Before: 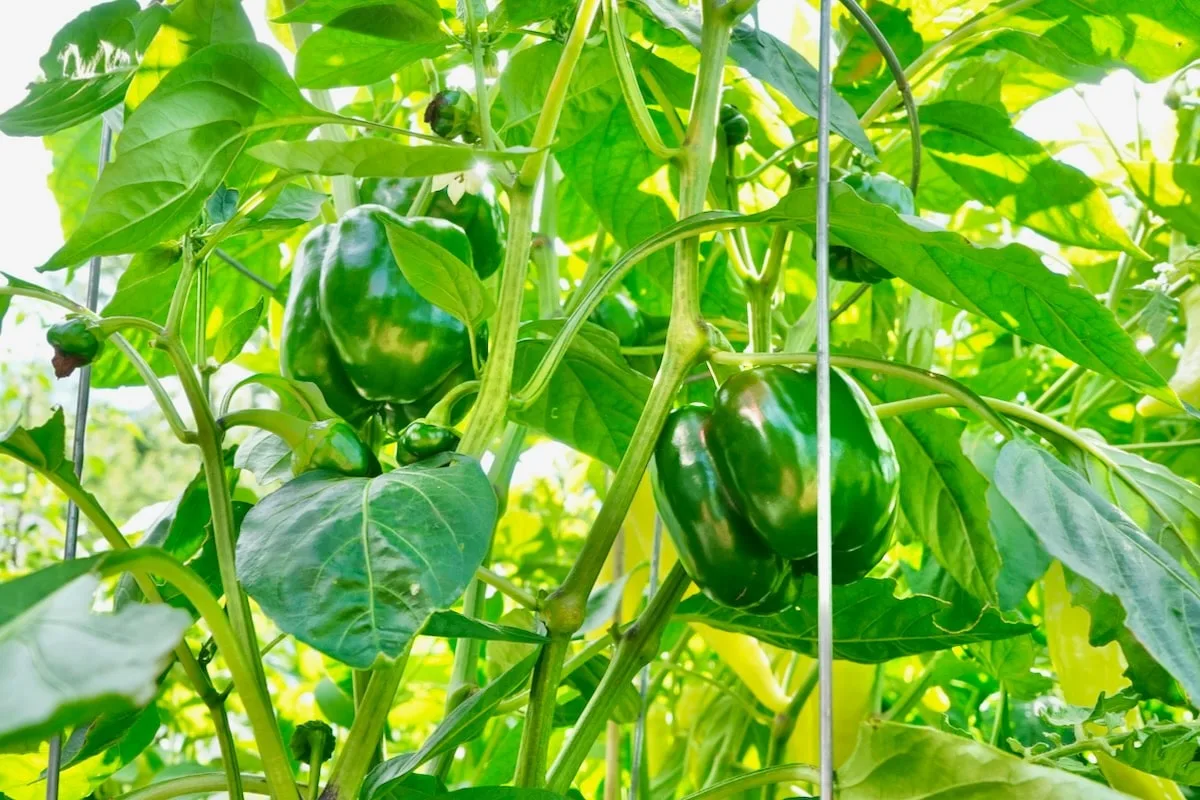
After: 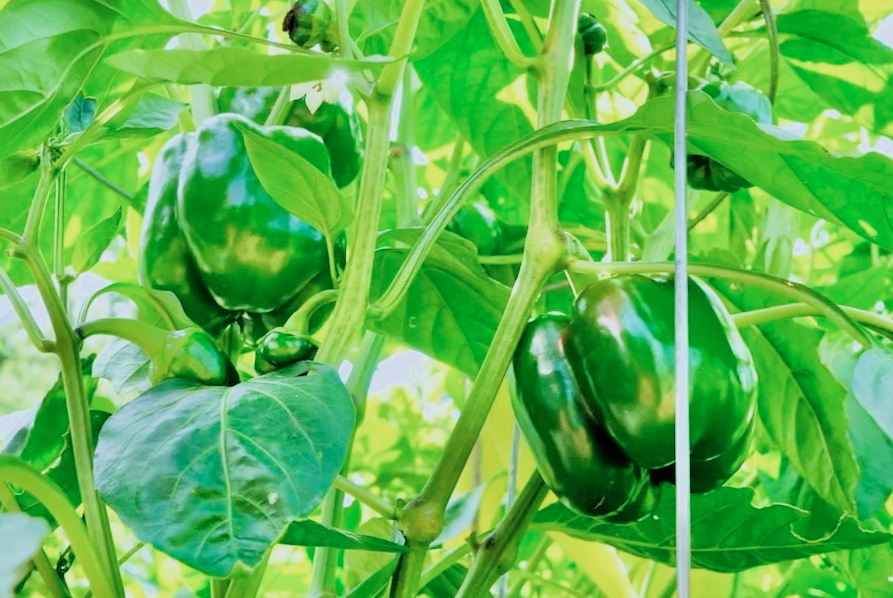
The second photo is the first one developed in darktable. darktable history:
color calibration: x 0.367, y 0.375, temperature 4364.35 K
filmic rgb: black relative exposure -4.4 EV, white relative exposure 5.03 EV, hardness 2.23, latitude 40.79%, contrast 1.148, highlights saturation mix 10.76%, shadows ↔ highlights balance 1.05%, add noise in highlights 0.001, preserve chrominance max RGB, color science v3 (2019), use custom middle-gray values true, contrast in highlights soft
tone equalizer: -8 EV -0.422 EV, -7 EV -0.425 EV, -6 EV -0.356 EV, -5 EV -0.258 EV, -3 EV 0.197 EV, -2 EV 0.353 EV, -1 EV 0.378 EV, +0 EV 0.397 EV
crop and rotate: left 11.887%, top 11.481%, right 13.619%, bottom 13.653%
